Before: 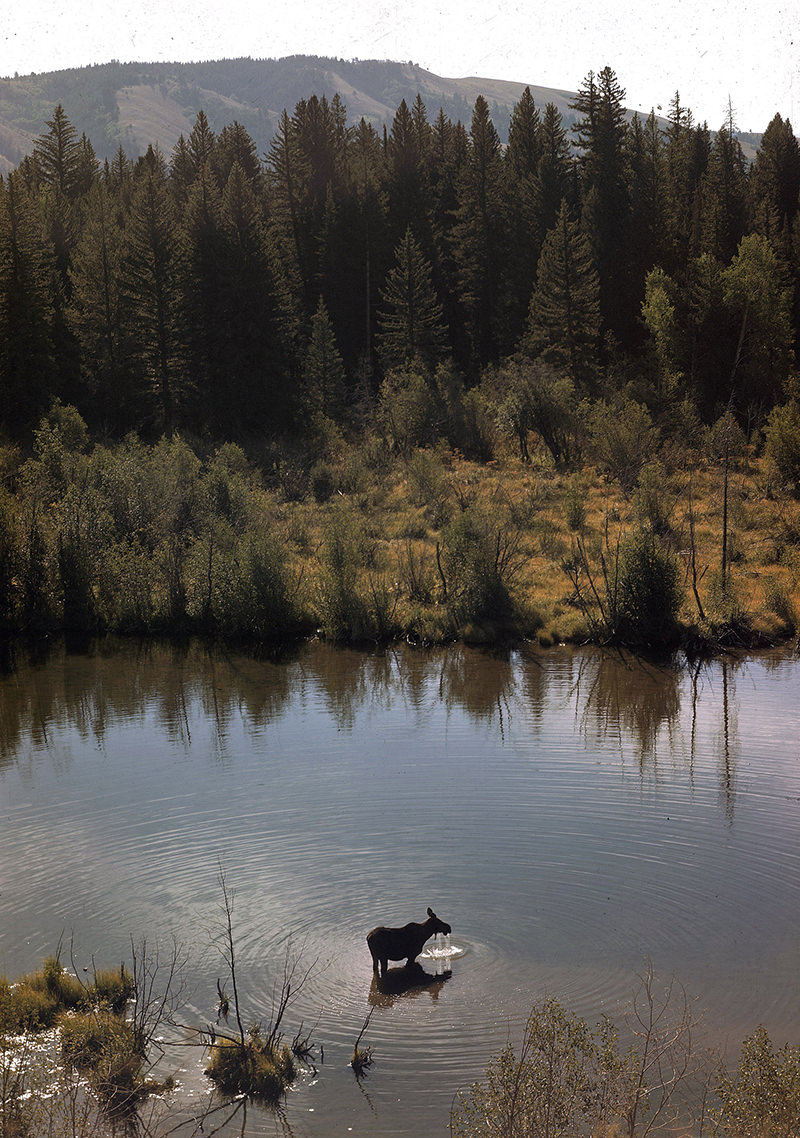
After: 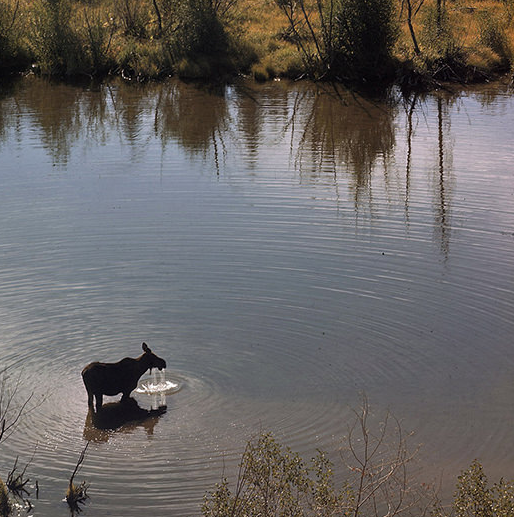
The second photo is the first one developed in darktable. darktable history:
crop and rotate: left 35.645%, top 49.669%, bottom 4.836%
